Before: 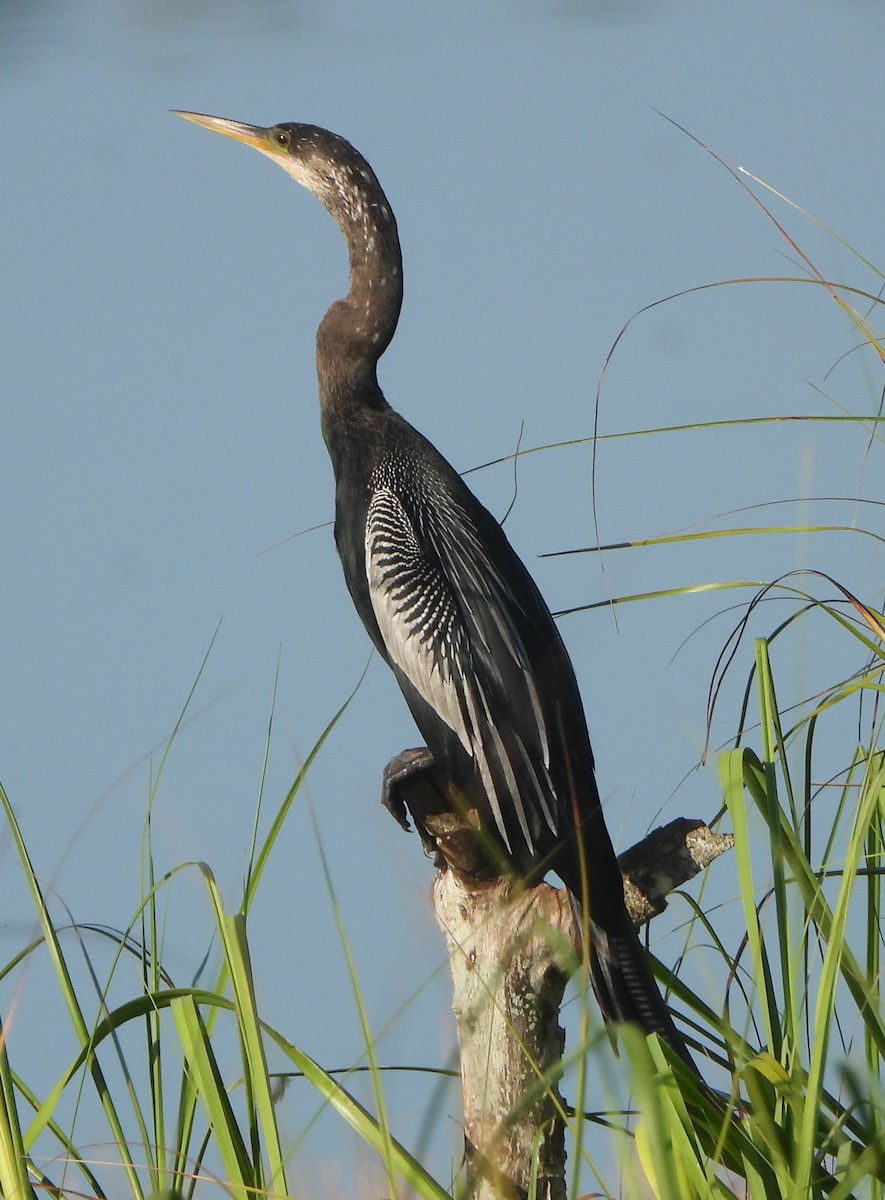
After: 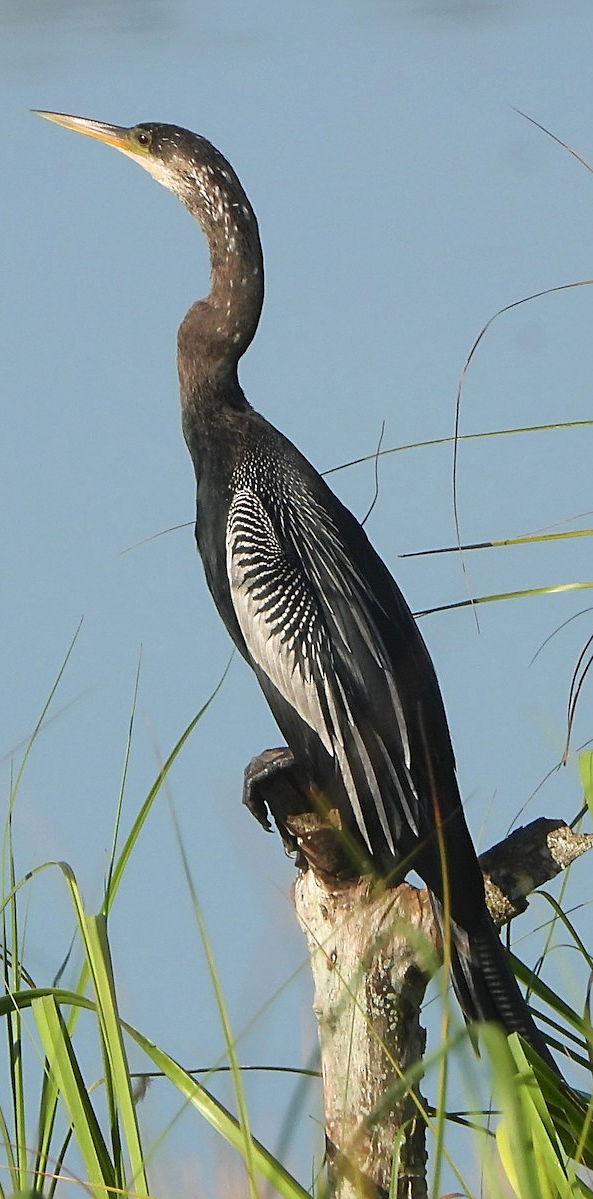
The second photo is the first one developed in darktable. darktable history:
sharpen: amount 0.5
crop and rotate: left 15.774%, right 17.174%
exposure: exposure 0.2 EV, compensate highlight preservation false
